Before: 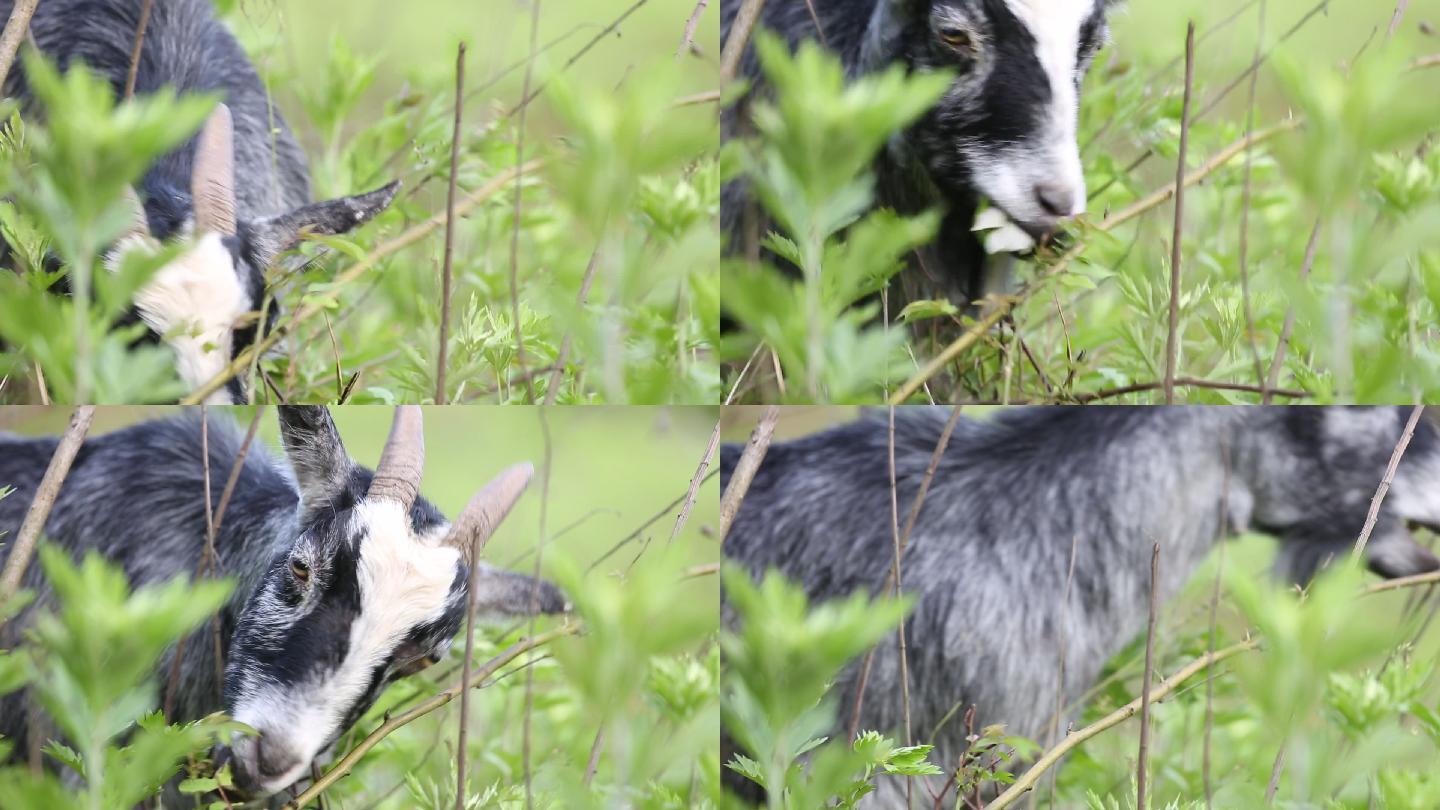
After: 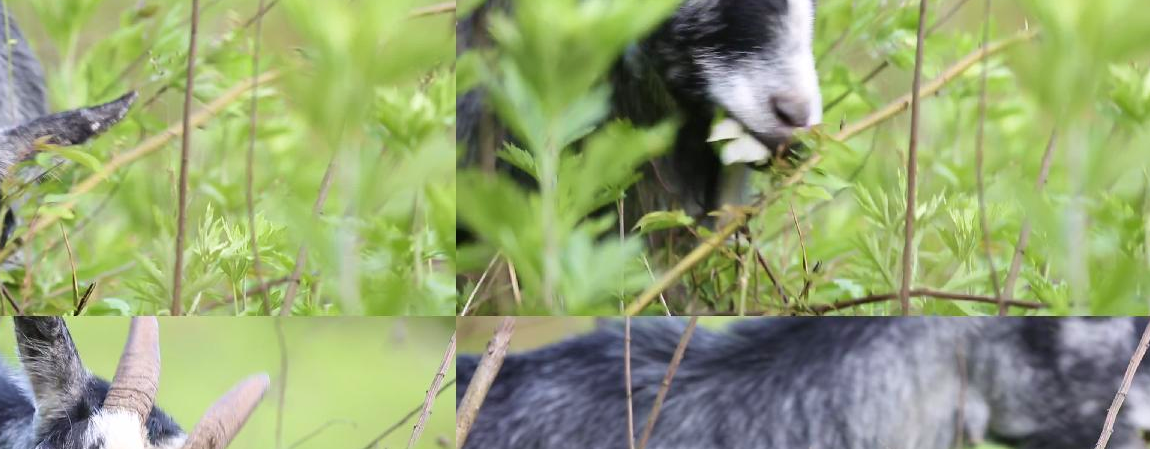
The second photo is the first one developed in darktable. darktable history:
crop: left 18.342%, top 11.089%, right 1.764%, bottom 33.39%
velvia: on, module defaults
